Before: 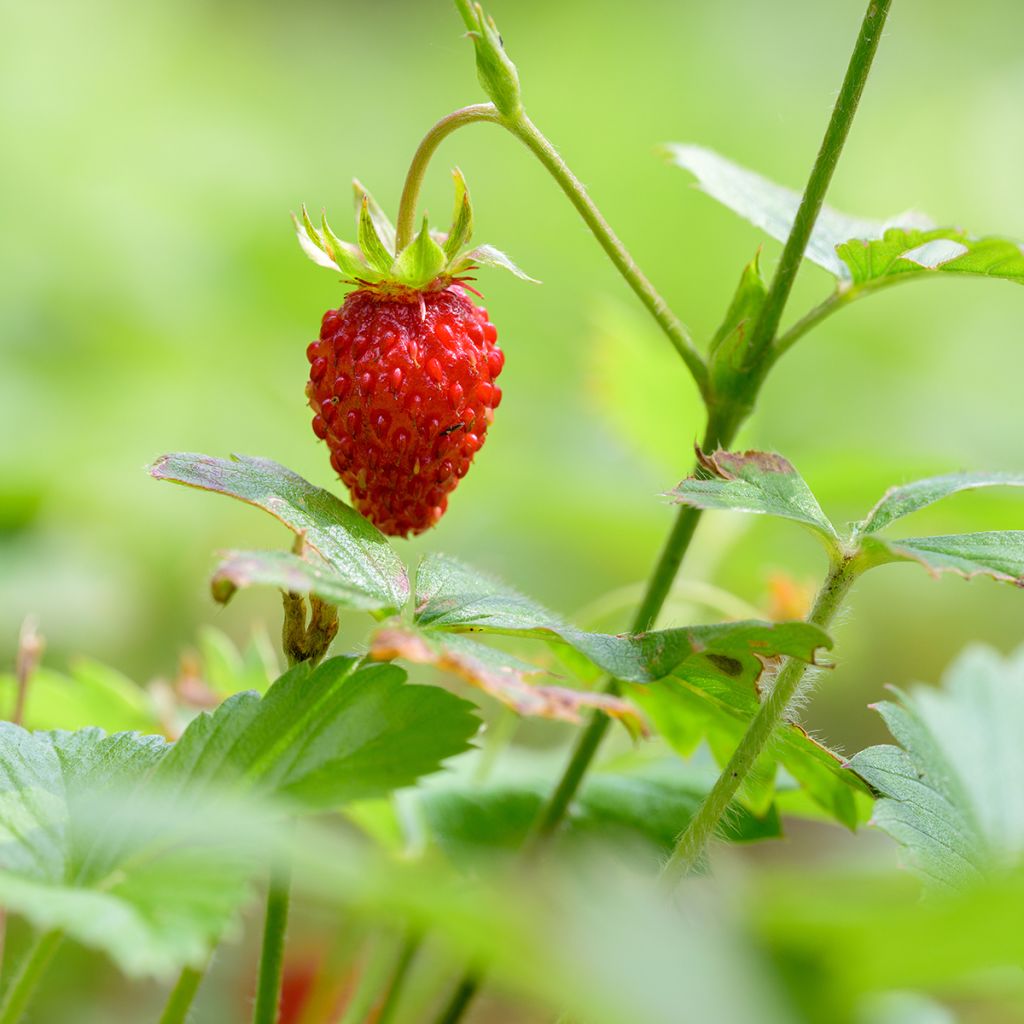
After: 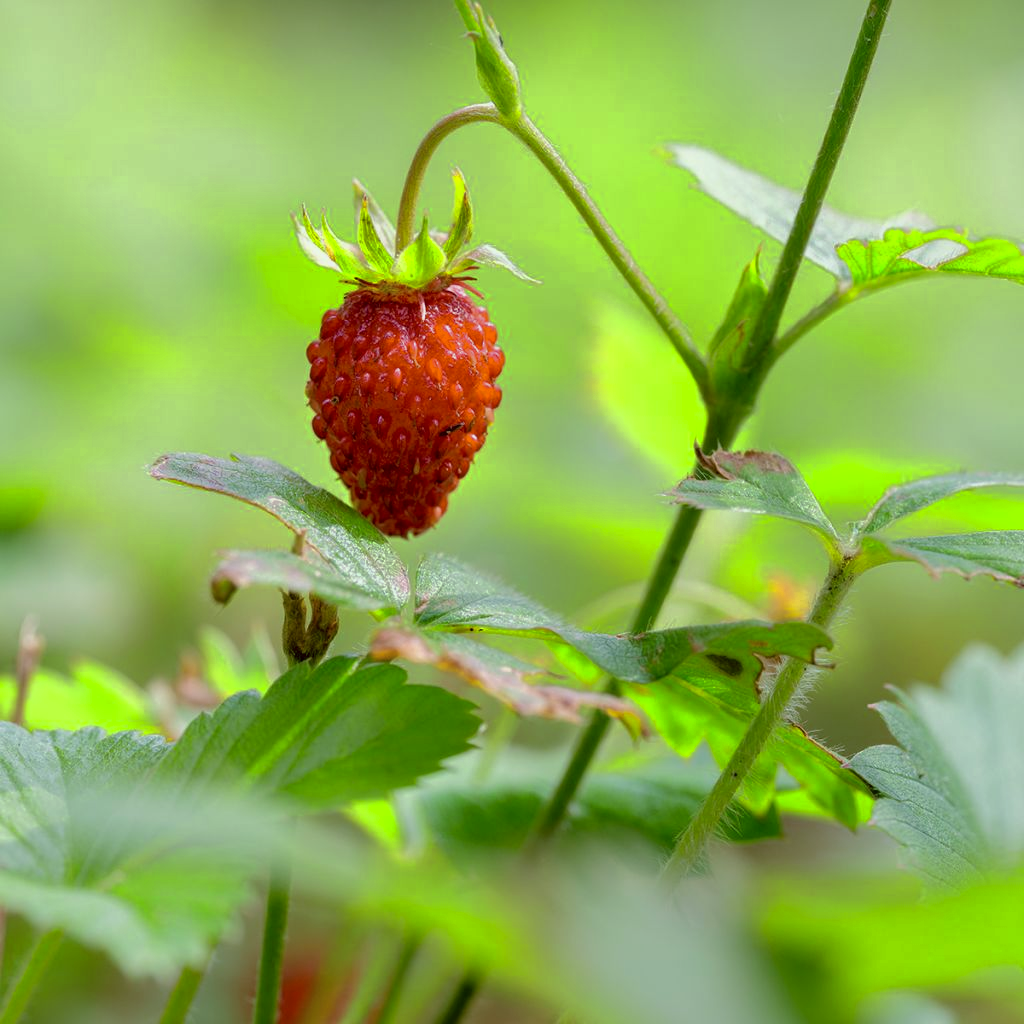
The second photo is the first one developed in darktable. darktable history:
color look up table: target L [19.1, 34.19, 44.53, 58.04, 70.1, 79.32, 45.24, 41.49, 70.64, 35.64, 49.88, -38.63, 54.23, 59.35, 21.12, 39.76, 21.59, 47.51, 59.22, 45.39, 39.52, 43.6, 56.8, 32.99, 0 ×25], target a [0.024, -0.108, 0.07, -0.232, -2.141, 1.218, -14.87, 42.43, 0.508, 44.1, -27.09, 126.09, 15.22, -15.06, 40.28, 43.38, 12.39, 28.9, -21.86, 10.36, -12.78, -3.54, 14.68, 12.79, 0 ×25], target b [-4.163, -1.111, 0.266, -2.417, -1.276, 0.249, -22.05, -17.01, 67.93, 22.32, 26.12, -128, 46.24, 42.11, -33.35, 6.606, -63.81, 41.22, -2.506, -23.78, 22.89, -26.08, 12.45, 12.97, 0 ×25], num patches 24
tone curve: curves: ch0 [(0, 0) (0.224, 0.12) (0.375, 0.296) (0.528, 0.472) (0.681, 0.634) (0.8, 0.766) (0.873, 0.877) (1, 1)], preserve colors basic power
